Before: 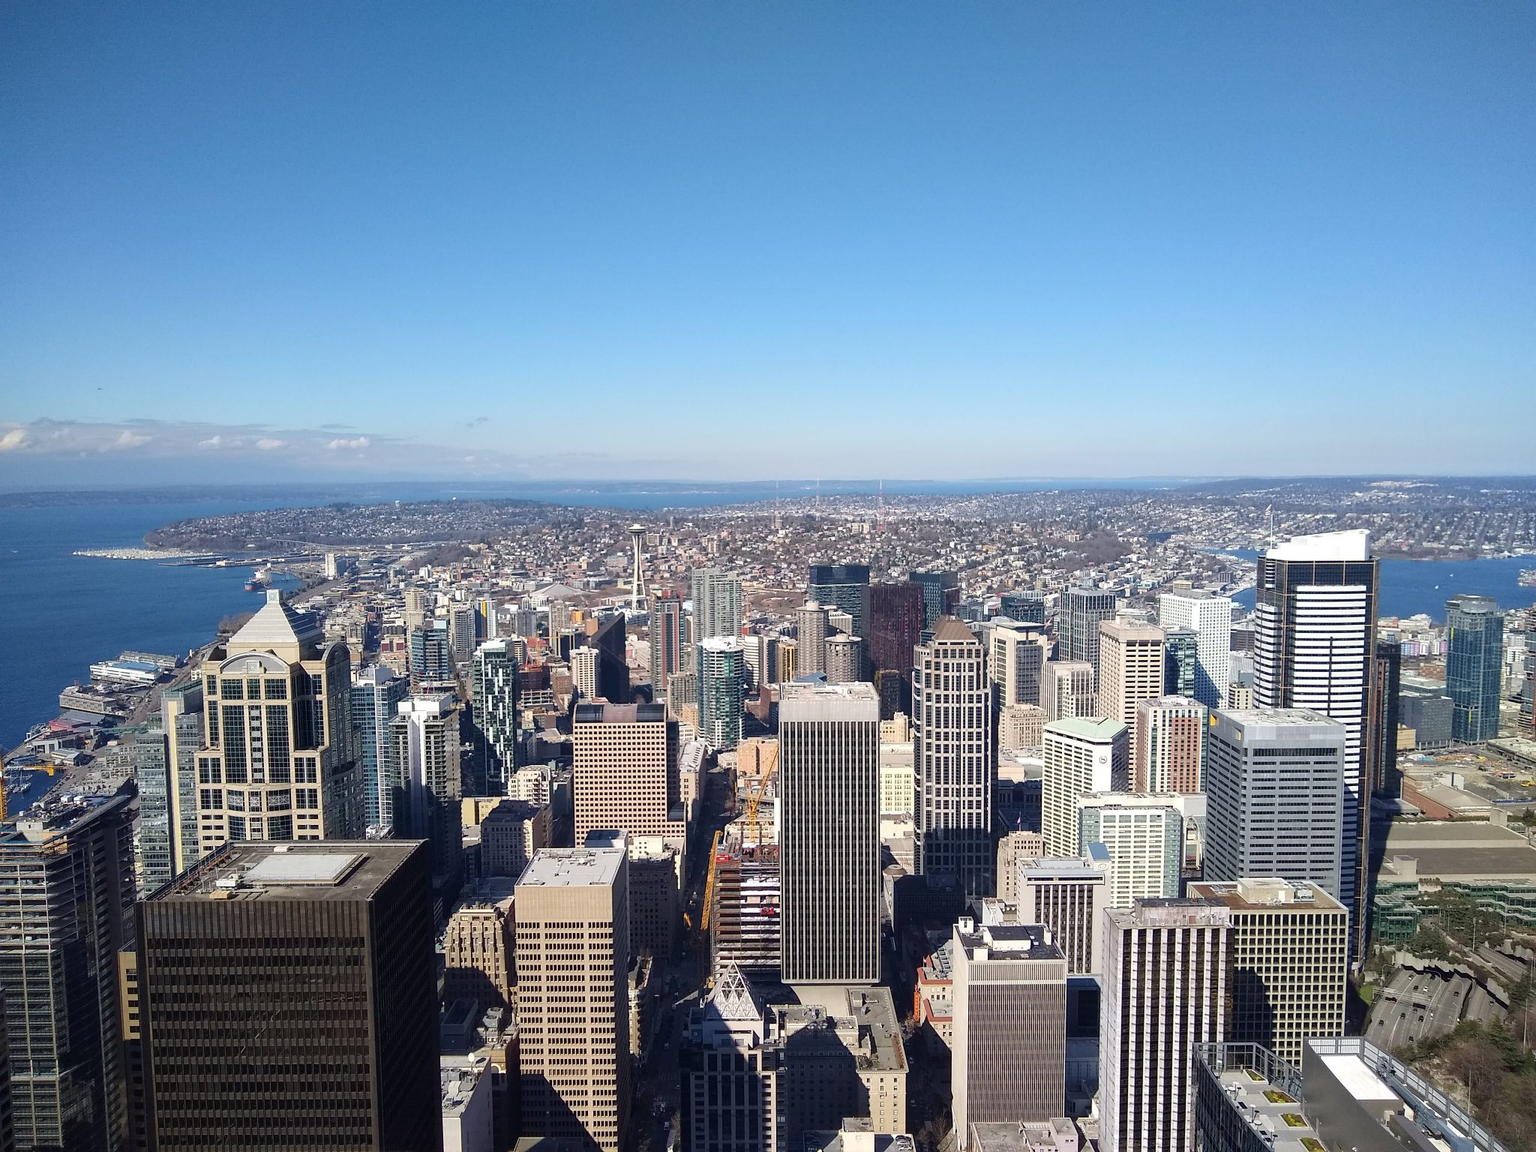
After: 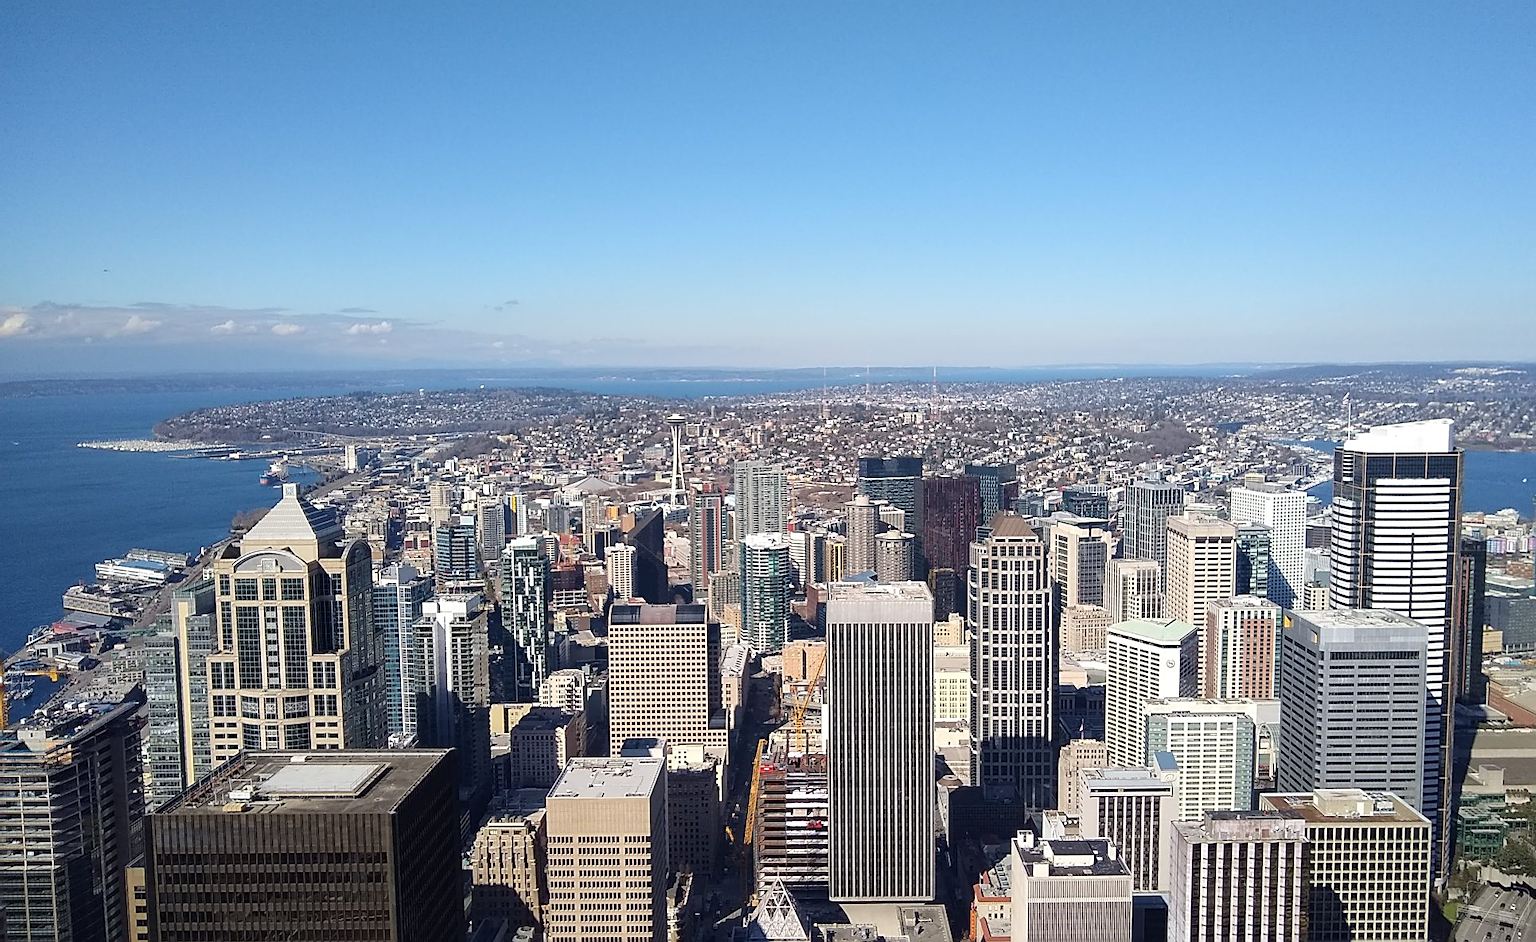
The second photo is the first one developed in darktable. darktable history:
sharpen: on, module defaults
crop and rotate: angle 0.03°, top 11.643%, right 5.651%, bottom 11.189%
